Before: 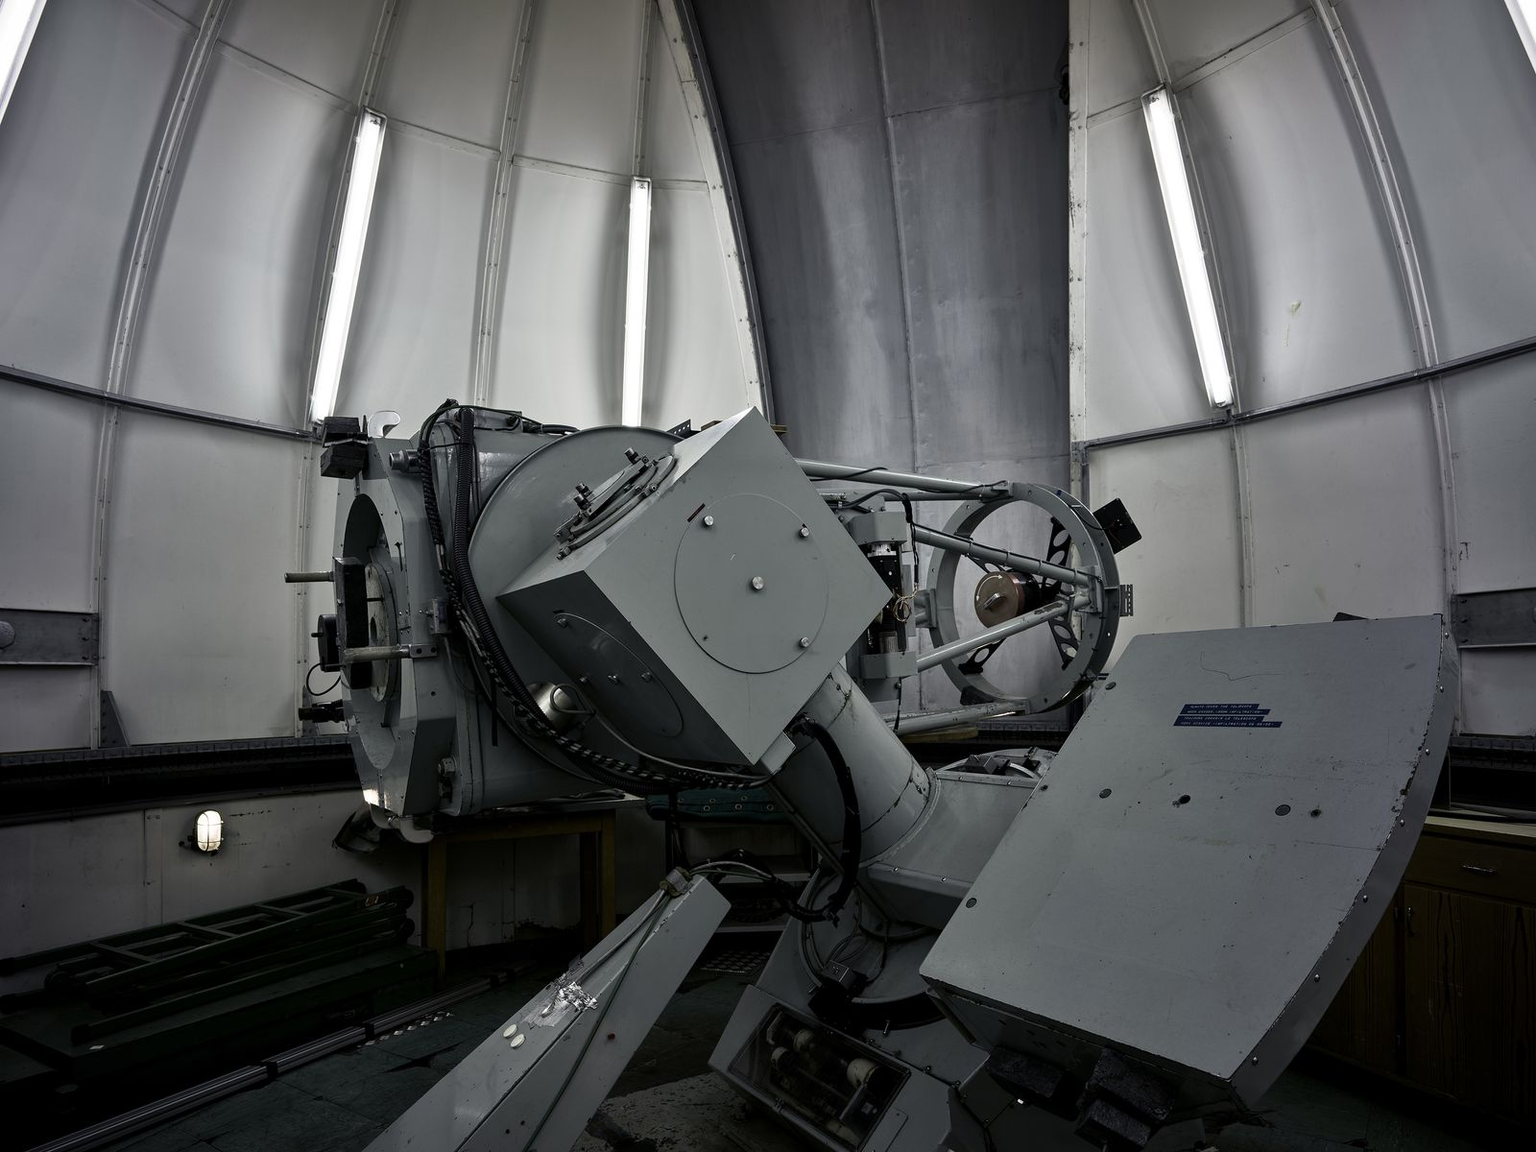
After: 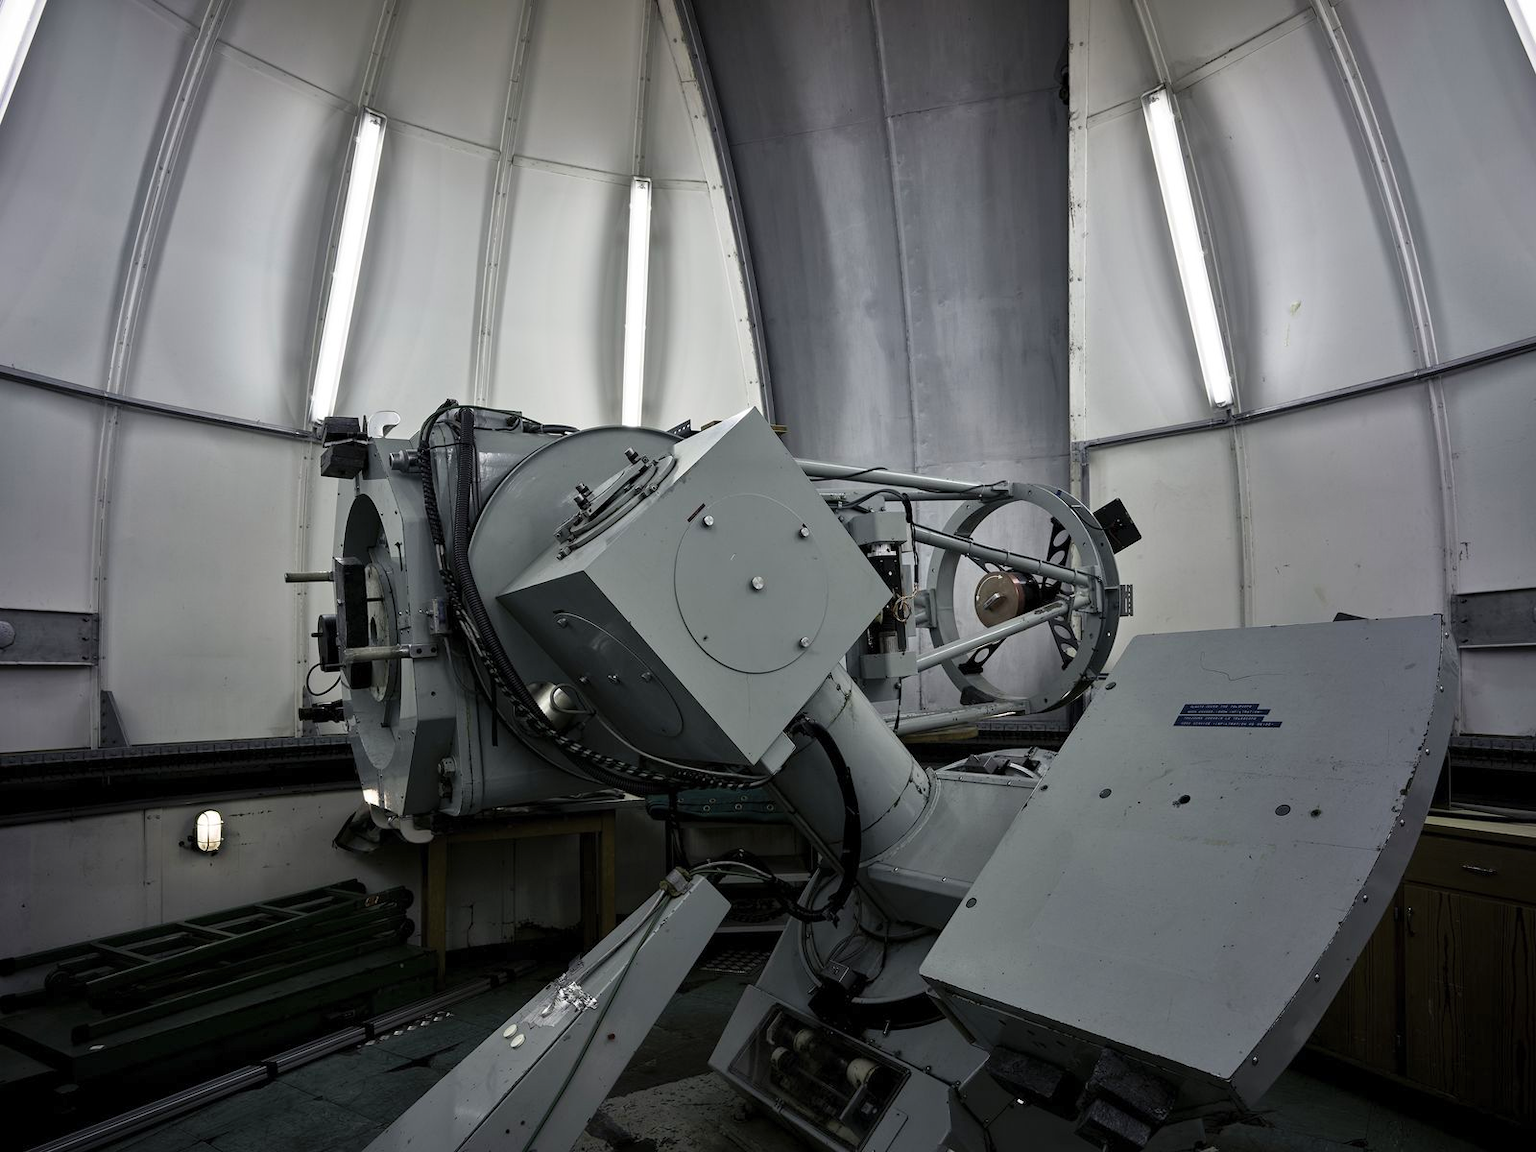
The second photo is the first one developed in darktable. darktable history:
contrast brightness saturation: brightness 0.092, saturation 0.194
base curve: curves: ch0 [(0, 0) (0.297, 0.298) (1, 1)], preserve colors none
